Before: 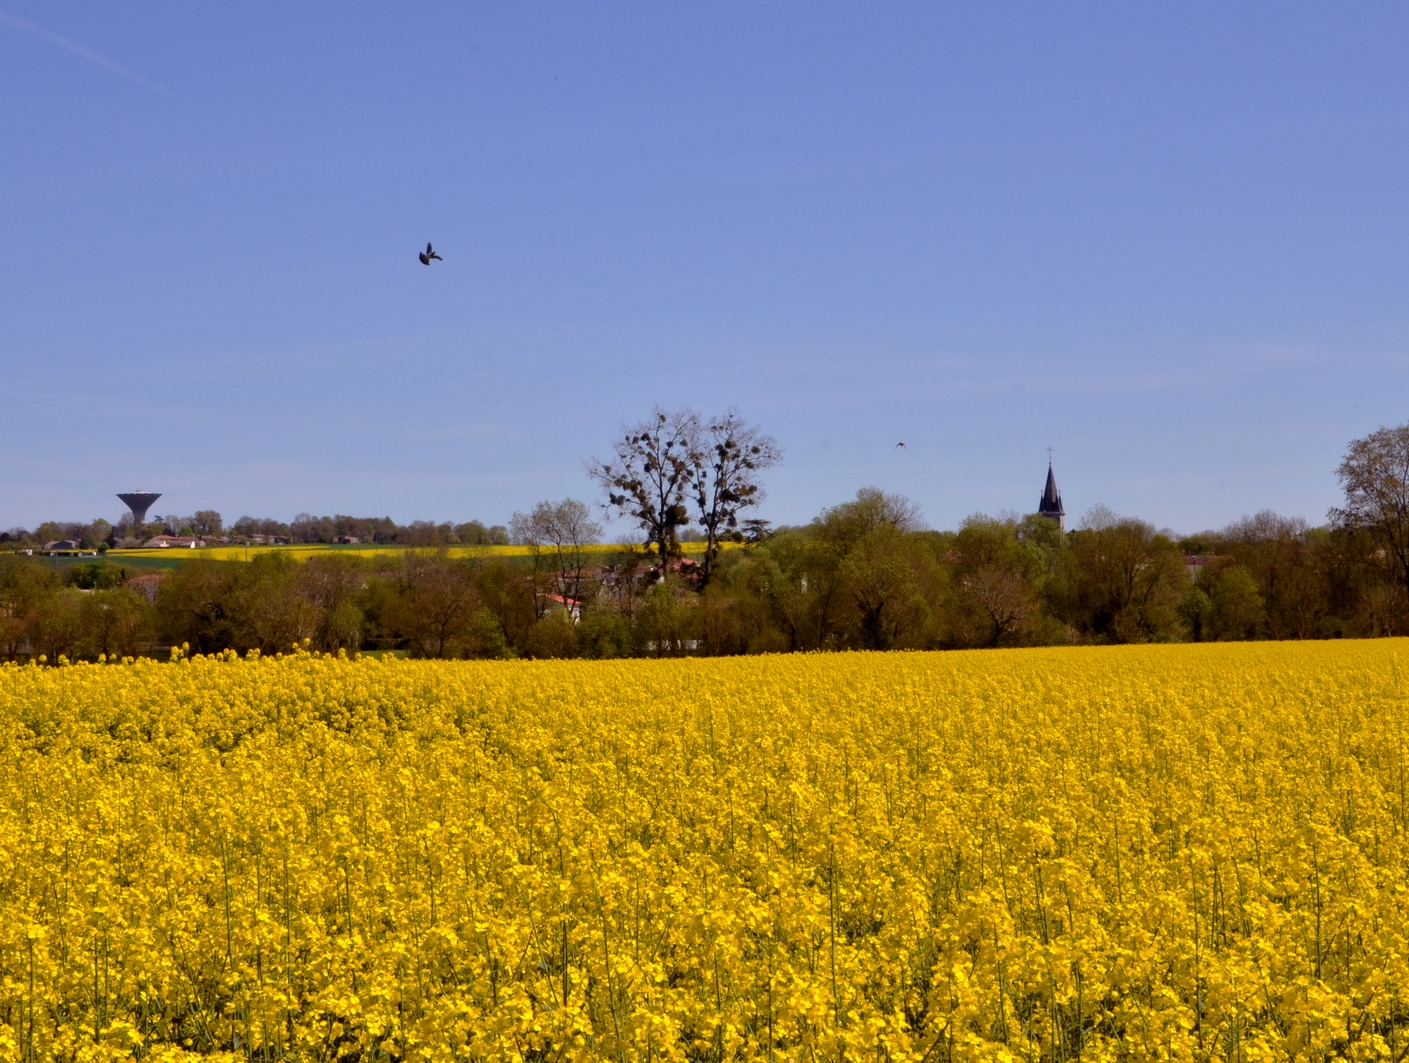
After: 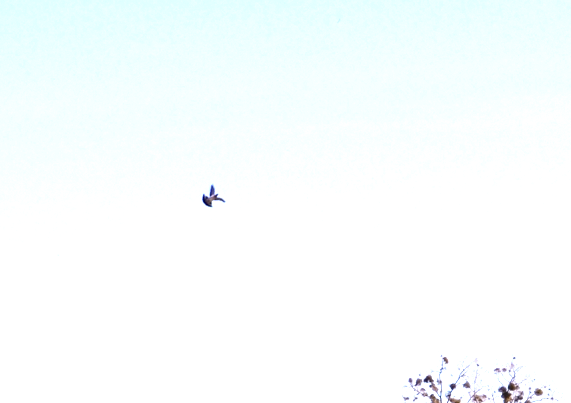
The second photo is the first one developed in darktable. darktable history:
crop: left 15.452%, top 5.459%, right 43.956%, bottom 56.62%
exposure: exposure 2.25 EV, compensate highlight preservation false
